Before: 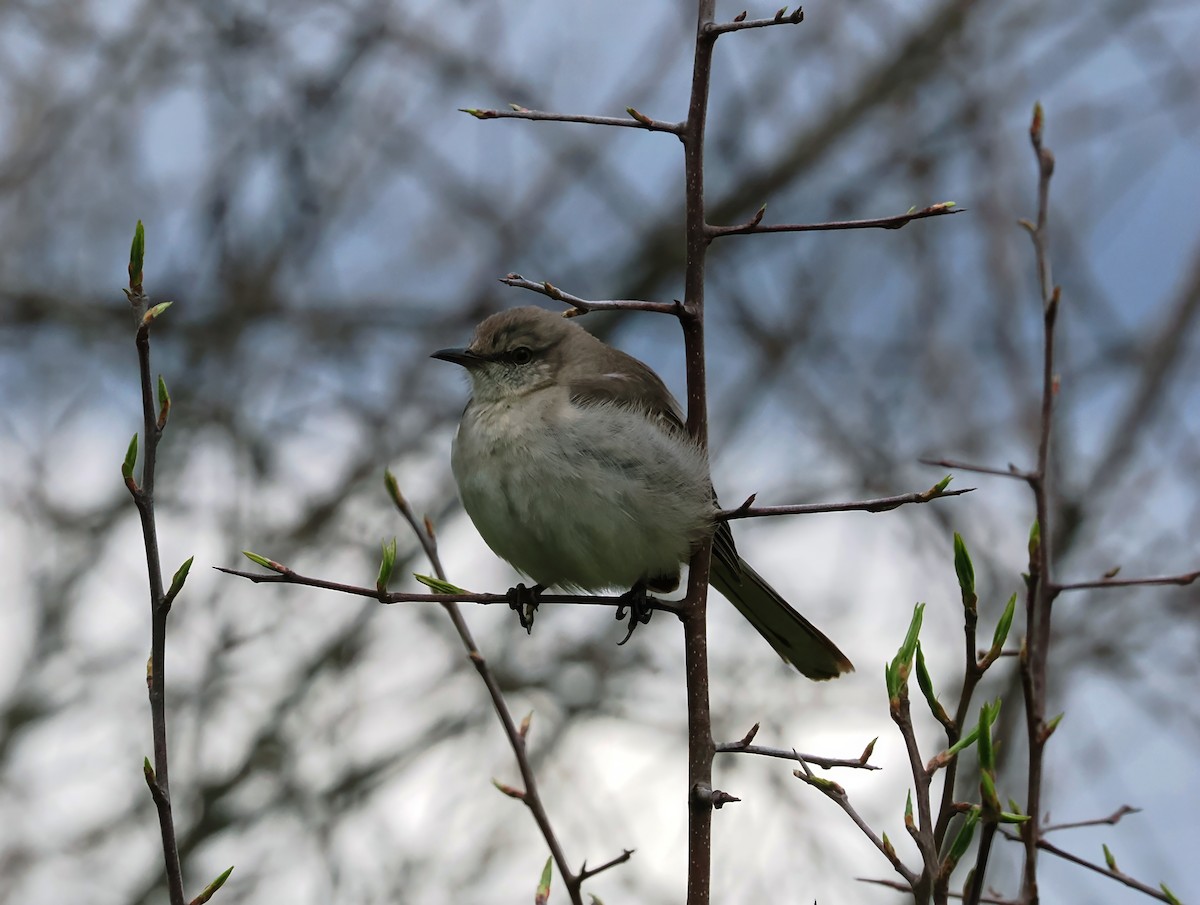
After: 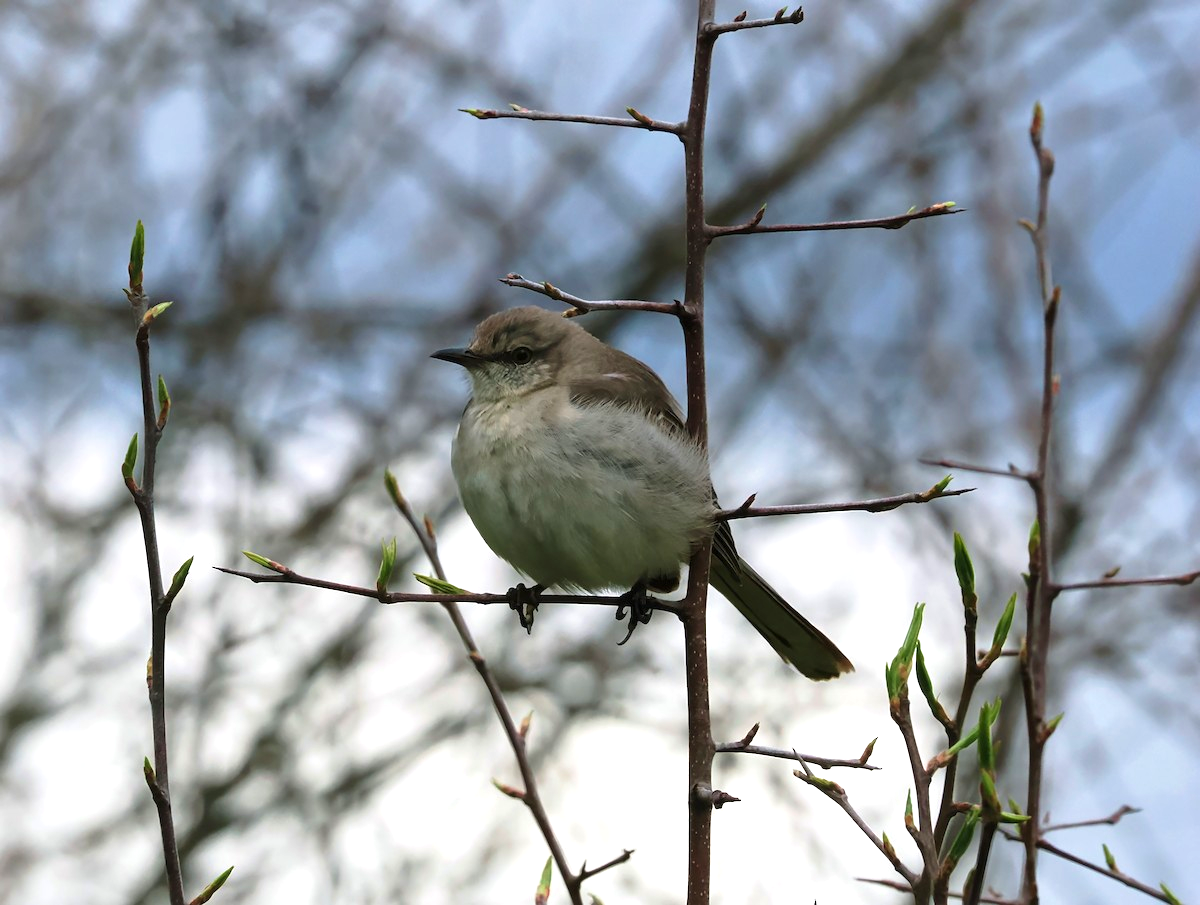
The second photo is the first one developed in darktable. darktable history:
velvia: strength 17%
exposure: exposure 0.6 EV, compensate highlight preservation false
